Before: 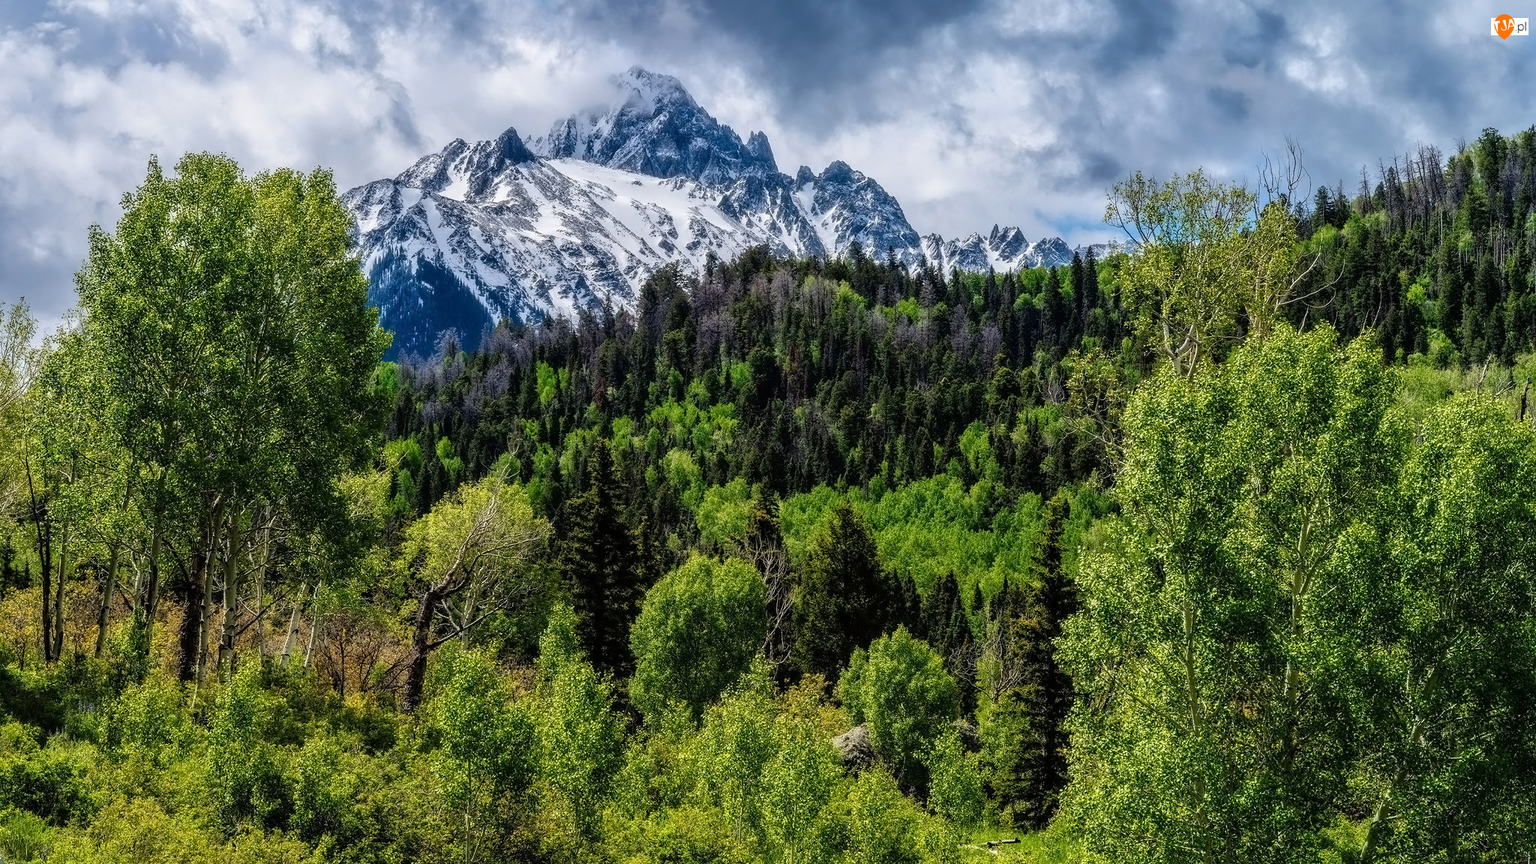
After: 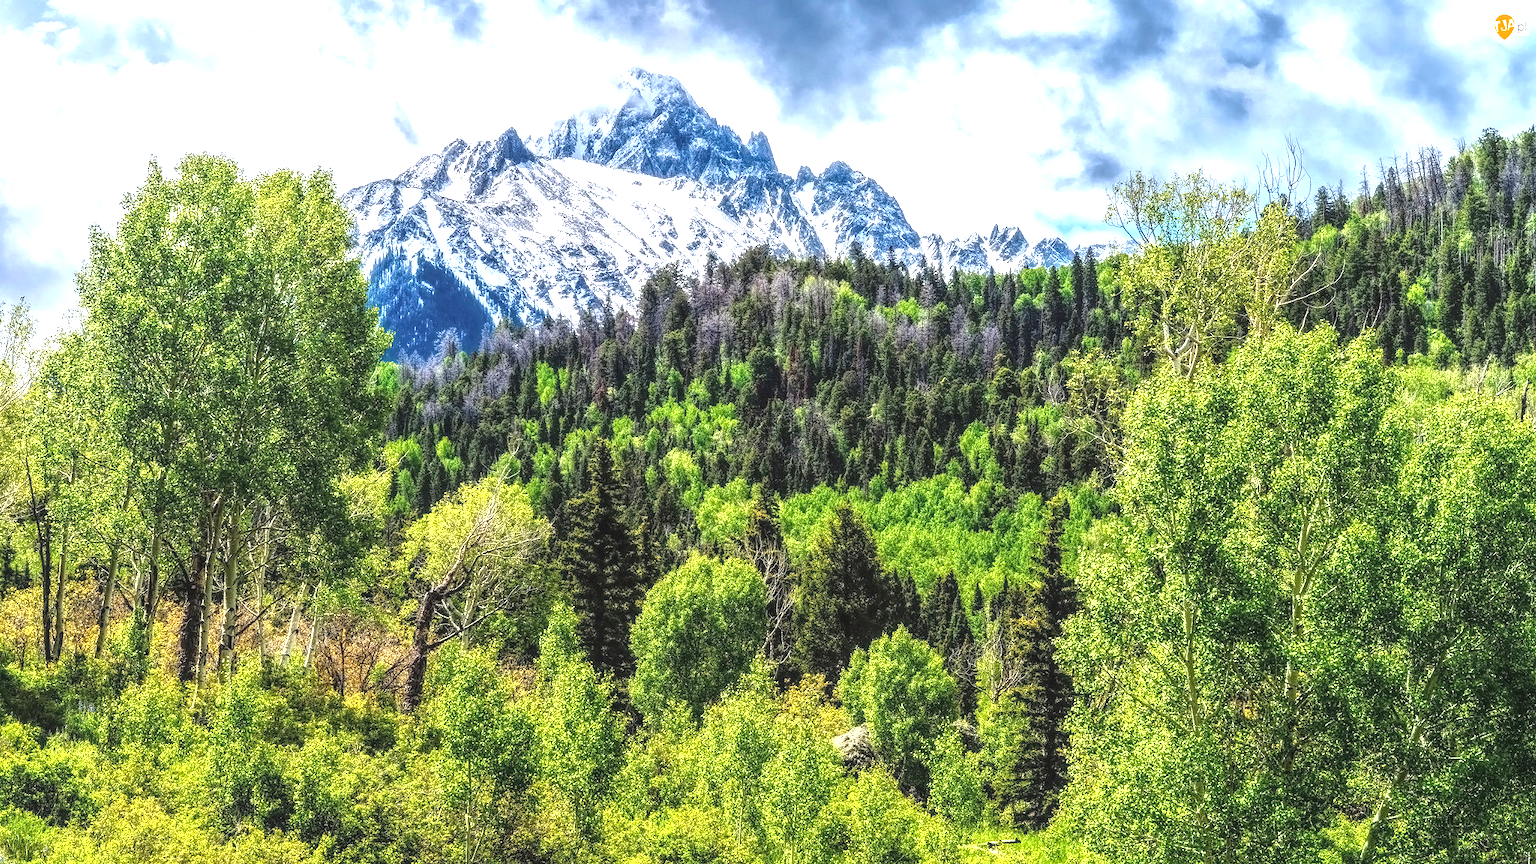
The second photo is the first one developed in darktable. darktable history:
exposure: black level correction -0.002, exposure 1.353 EV, compensate highlight preservation false
local contrast: highlights 75%, shadows 55%, detail 176%, midtone range 0.21
